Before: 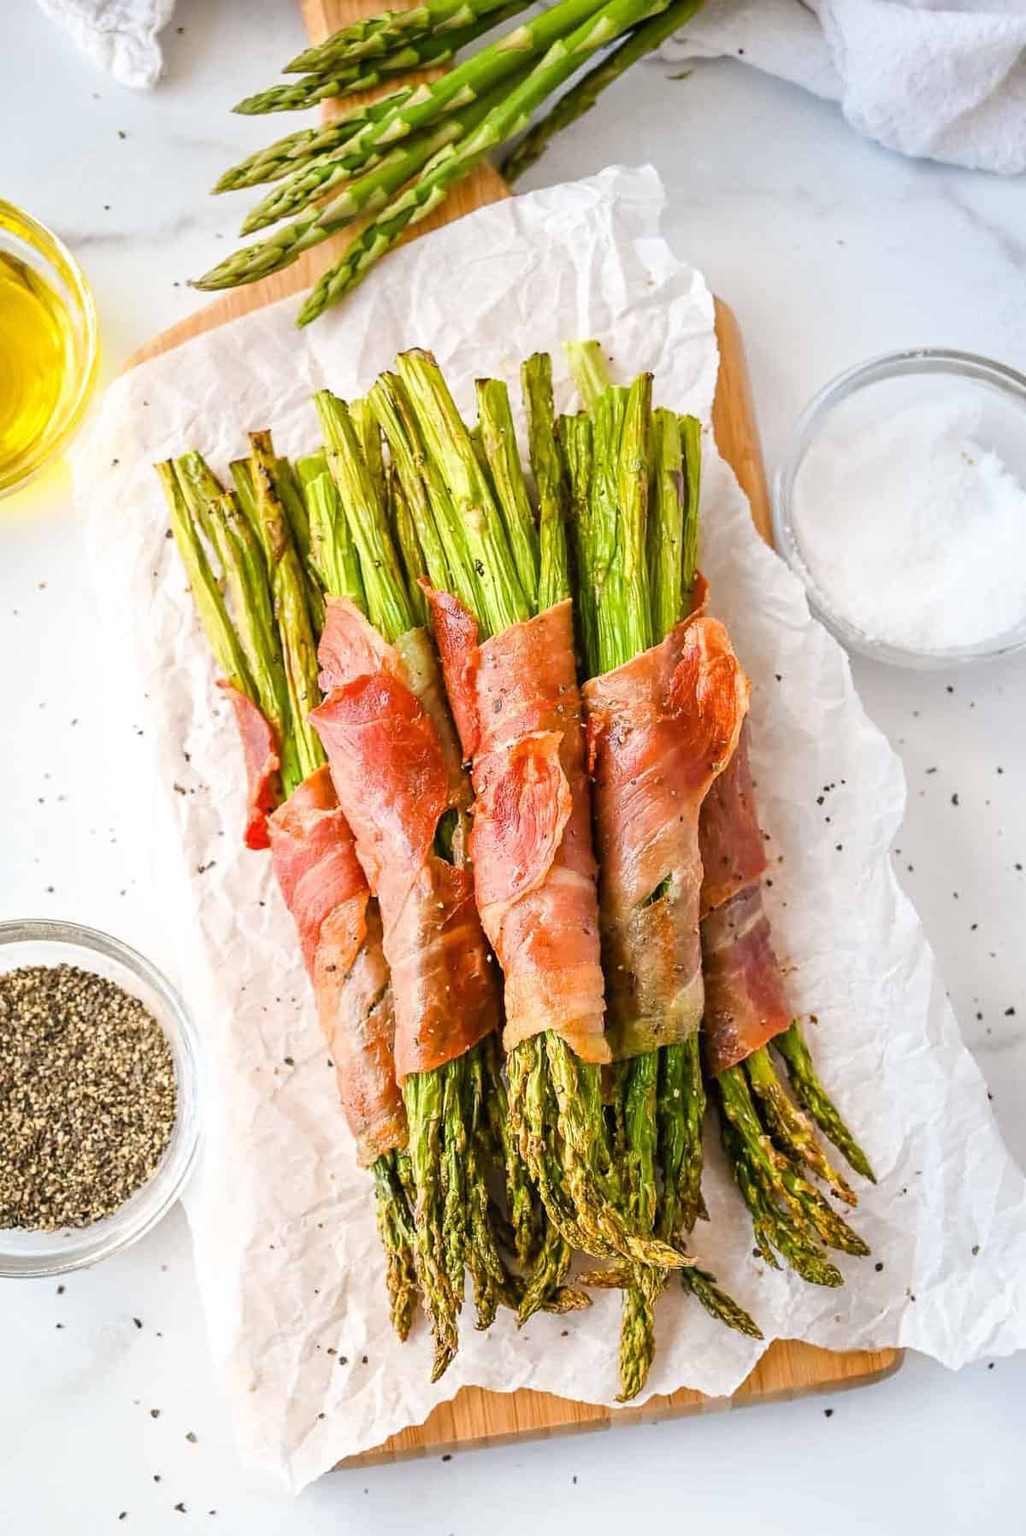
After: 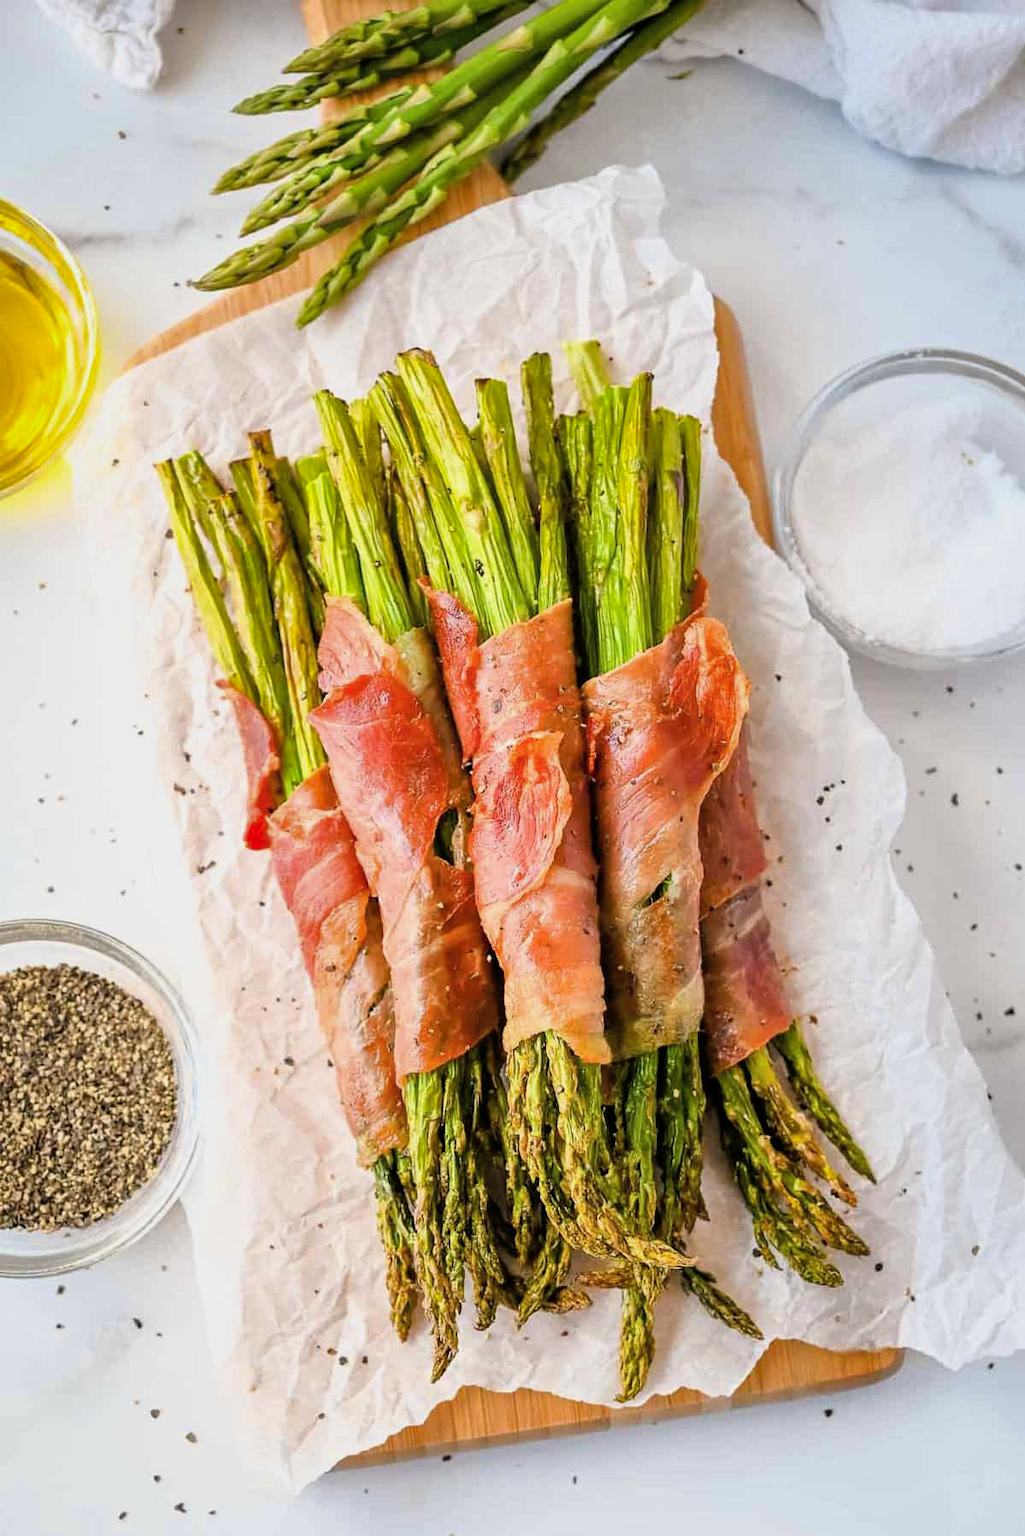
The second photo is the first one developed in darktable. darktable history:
filmic rgb: black relative exposure -8.11 EV, white relative exposure 3.01 EV, hardness 5.36, contrast 1.246, color science v6 (2022)
shadows and highlights: on, module defaults
